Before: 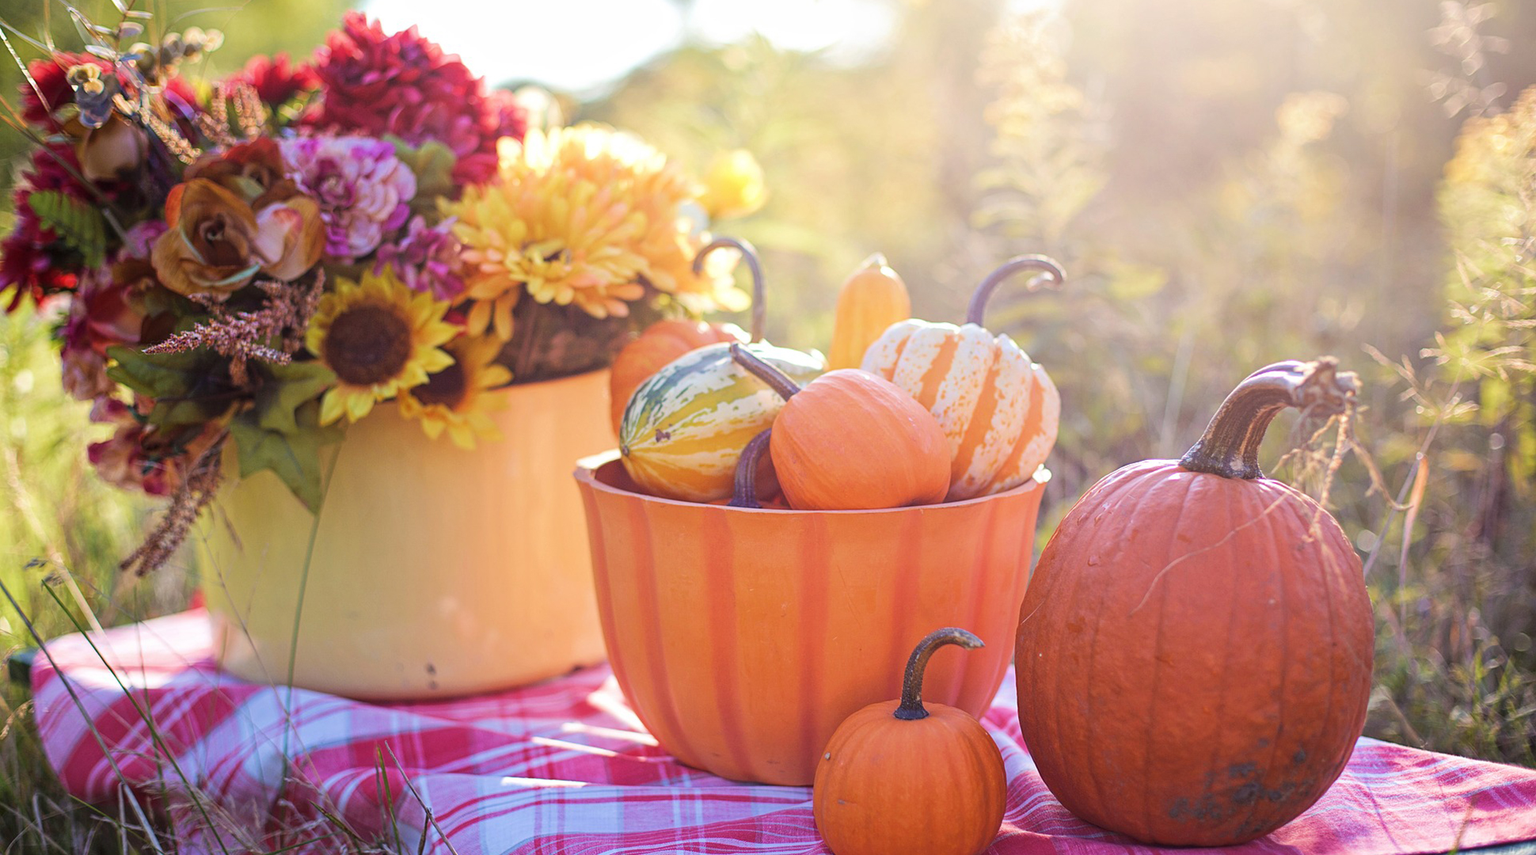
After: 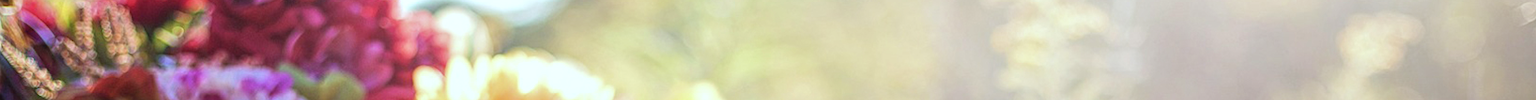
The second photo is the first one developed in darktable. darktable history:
white balance: red 0.925, blue 1.046
local contrast: on, module defaults
haze removal: strength -0.05
crop and rotate: left 9.644%, top 9.491%, right 6.021%, bottom 80.509%
